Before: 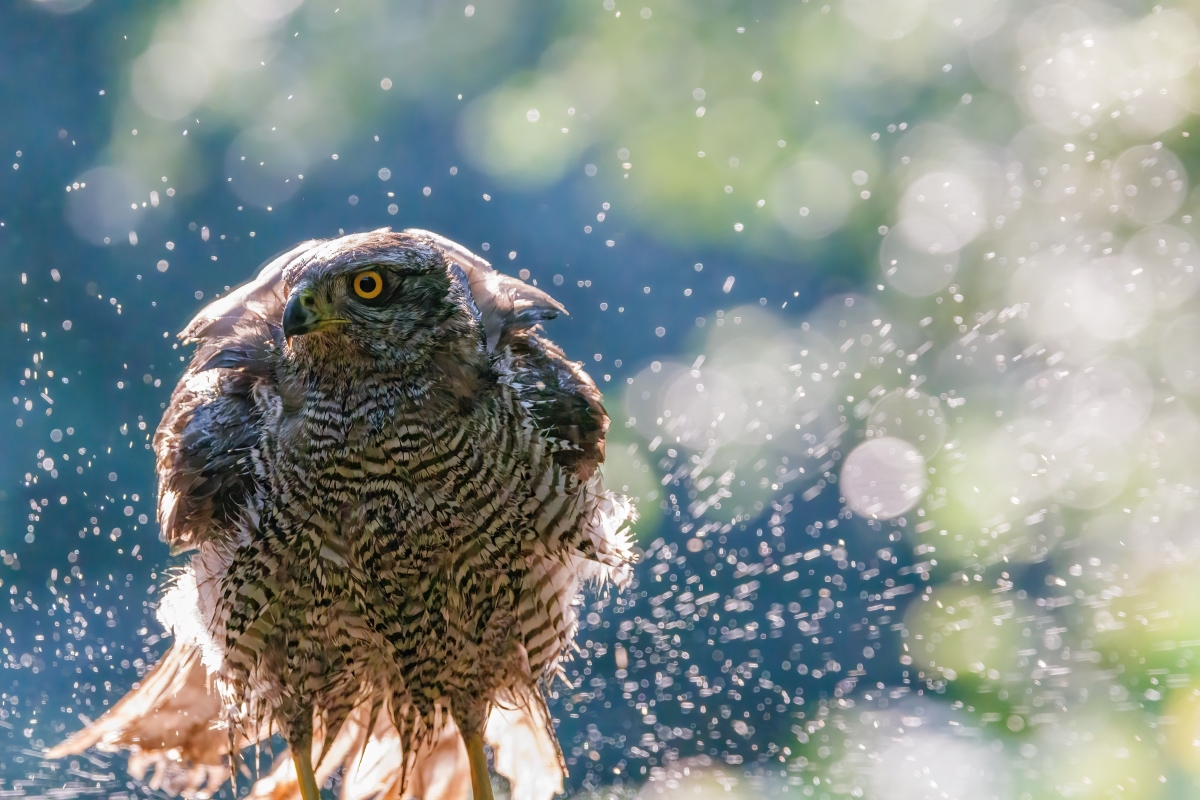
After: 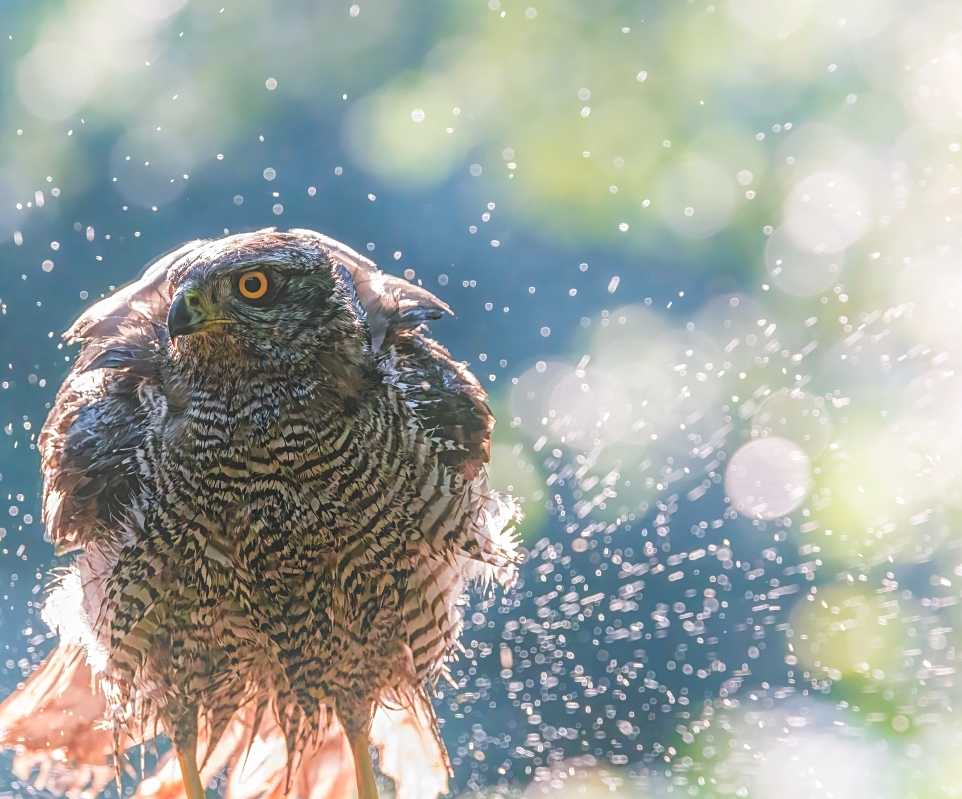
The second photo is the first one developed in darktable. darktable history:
local contrast: on, module defaults
bloom: on, module defaults
crop and rotate: left 9.597%, right 10.195%
sharpen: on, module defaults
exposure: black level correction -0.023, exposure -0.039 EV, compensate highlight preservation false
color zones: curves: ch1 [(0.235, 0.558) (0.75, 0.5)]; ch2 [(0.25, 0.462) (0.749, 0.457)], mix 25.94%
